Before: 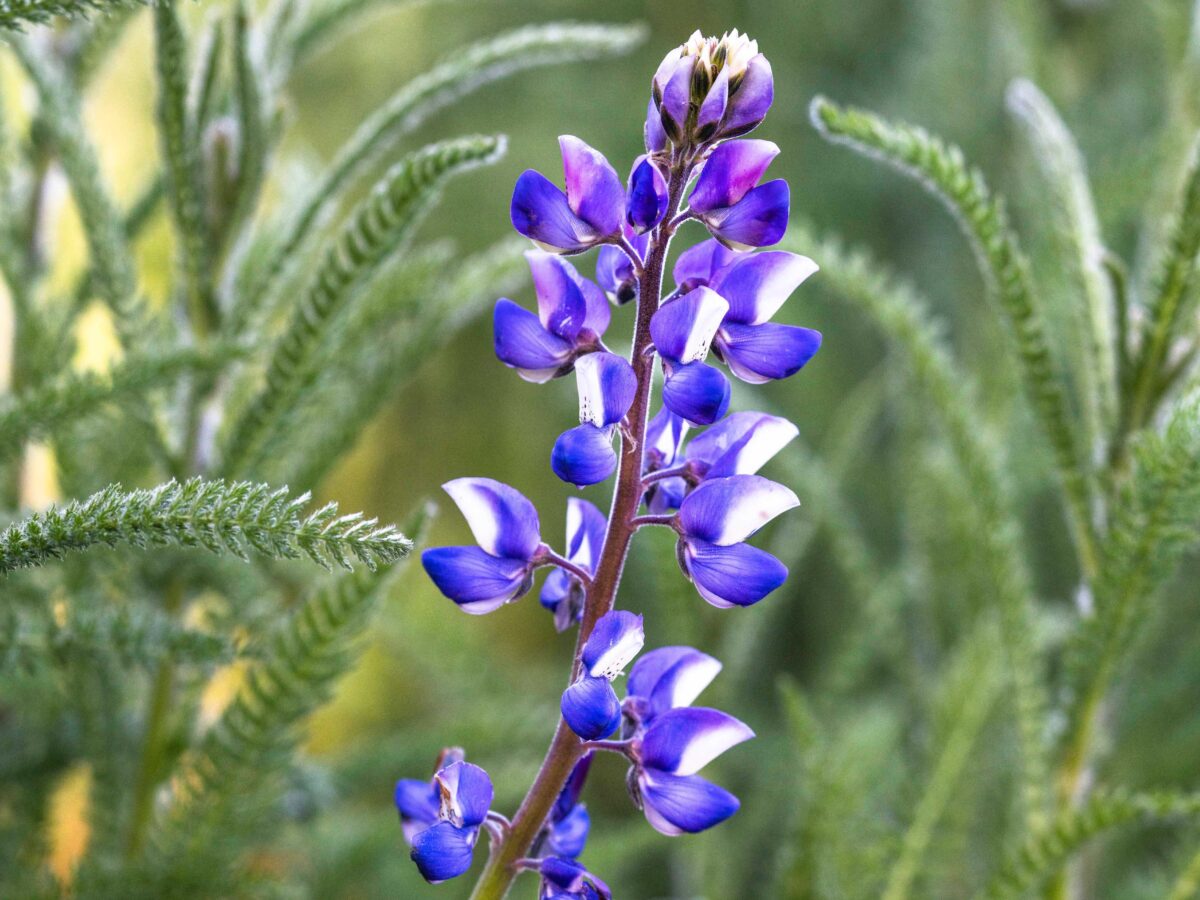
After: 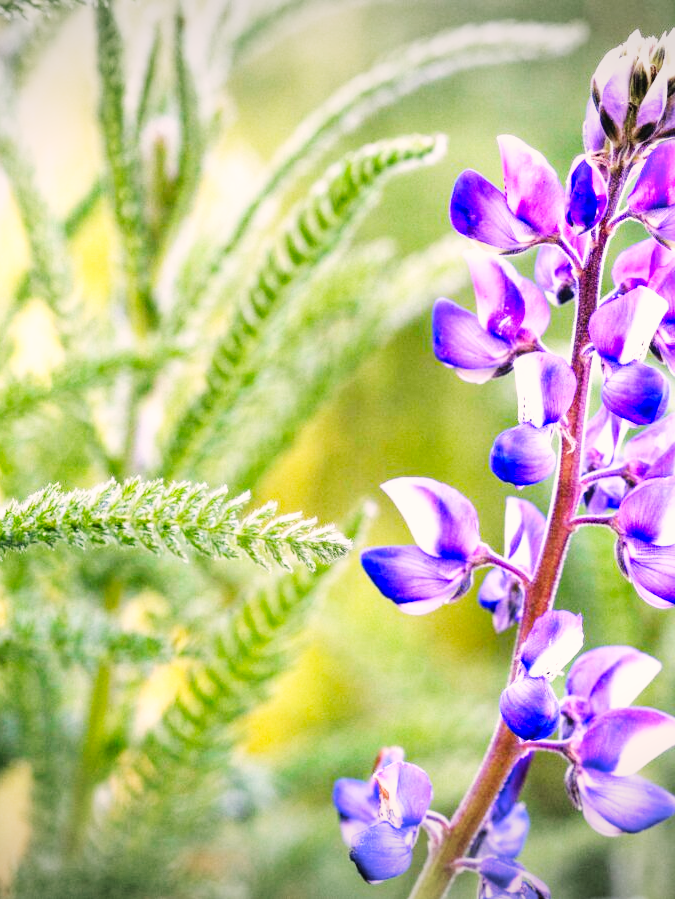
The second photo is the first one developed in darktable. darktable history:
crop: left 5.114%, right 38.589%
base curve: curves: ch0 [(0, 0.003) (0.001, 0.002) (0.006, 0.004) (0.02, 0.022) (0.048, 0.086) (0.094, 0.234) (0.162, 0.431) (0.258, 0.629) (0.385, 0.8) (0.548, 0.918) (0.751, 0.988) (1, 1)], preserve colors none
vignetting: fall-off start 100%, brightness -0.282, width/height ratio 1.31
contrast brightness saturation: contrast 0.07, brightness 0.08, saturation 0.18
color correction: highlights a* 5.81, highlights b* 4.84
